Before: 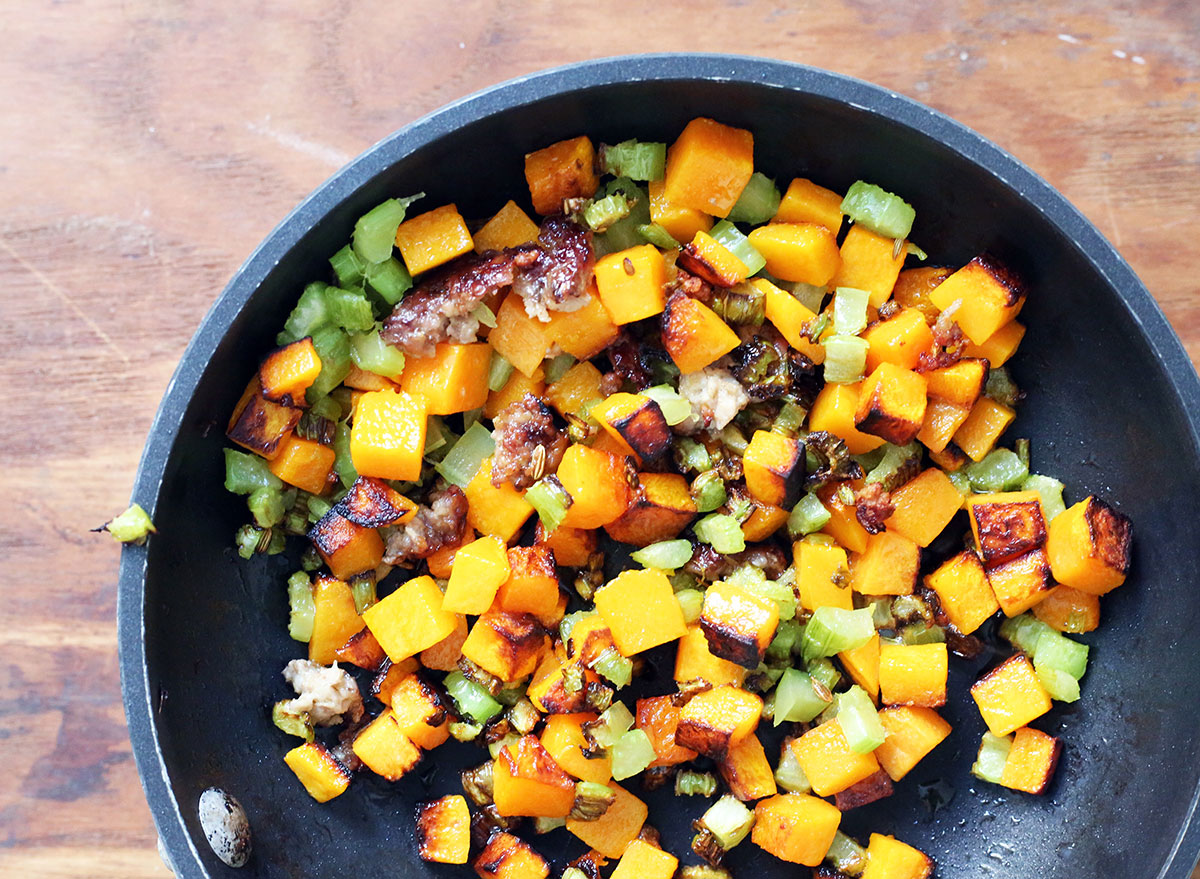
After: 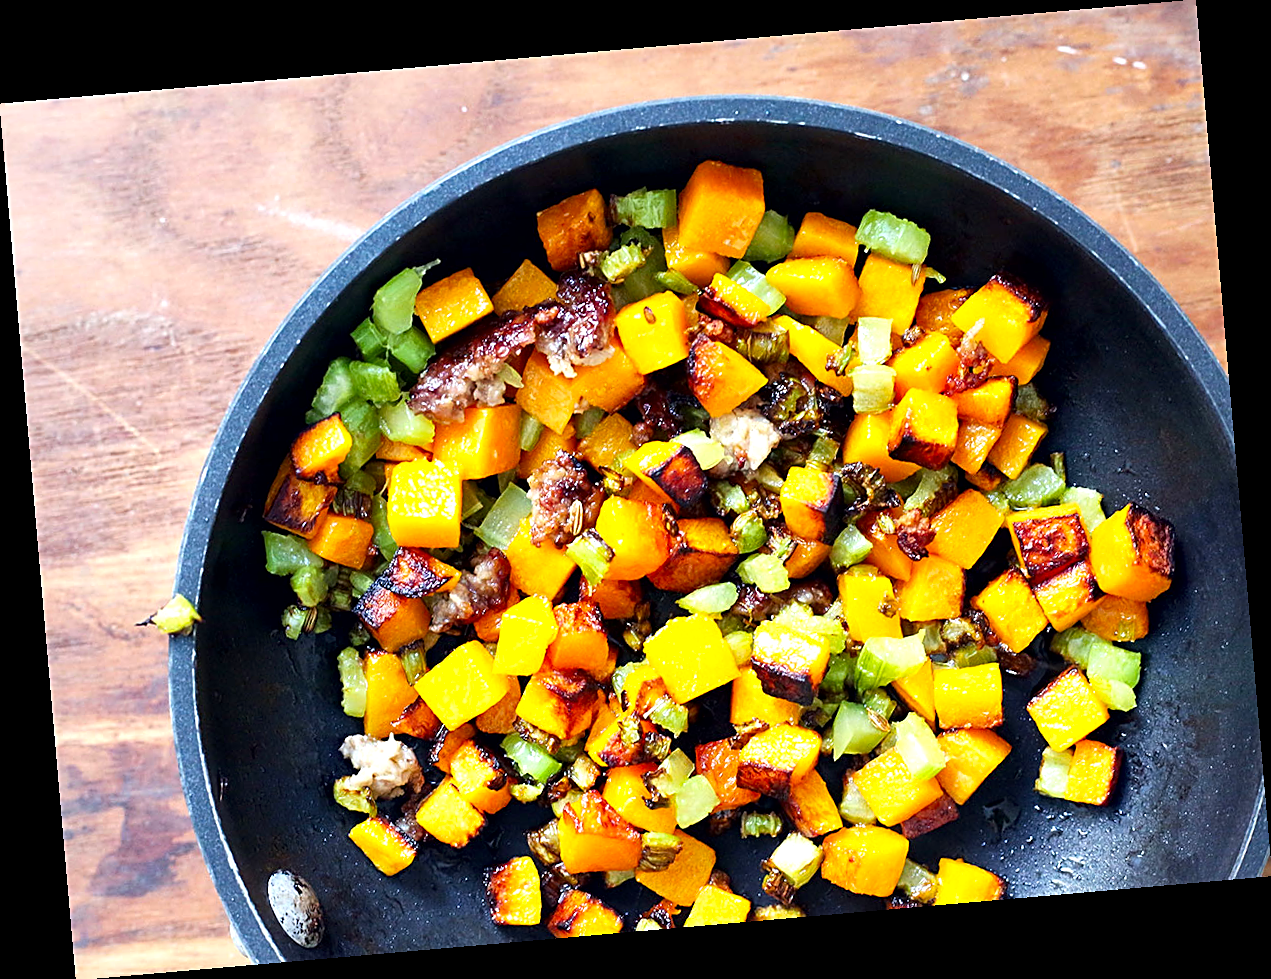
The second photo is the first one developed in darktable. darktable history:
contrast brightness saturation: contrast 0.1, brightness 0.02, saturation 0.02
color balance: contrast 6.48%, output saturation 113.3%
sharpen: on, module defaults
rotate and perspective: rotation -4.98°, automatic cropping off
local contrast: mode bilateral grid, contrast 25, coarseness 60, detail 151%, midtone range 0.2
